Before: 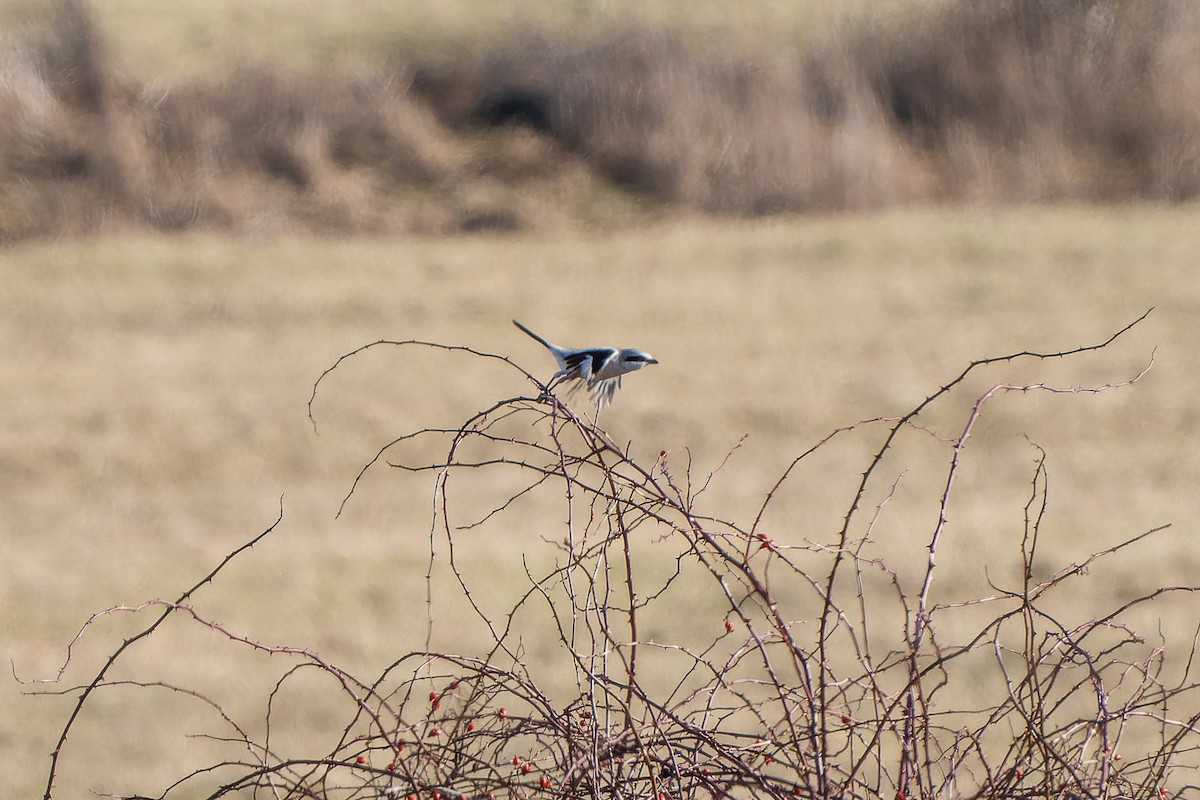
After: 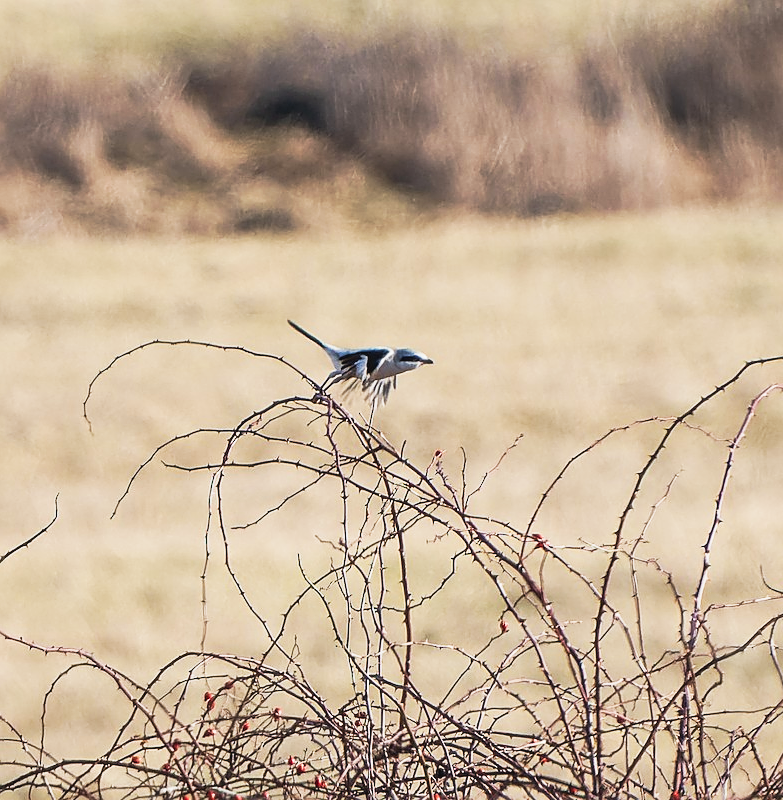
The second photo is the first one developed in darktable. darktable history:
sharpen: on, module defaults
tone curve: curves: ch0 [(0, 0.038) (0.193, 0.212) (0.461, 0.502) (0.629, 0.731) (0.838, 0.916) (1, 0.967)]; ch1 [(0, 0) (0.35, 0.356) (0.45, 0.453) (0.504, 0.503) (0.532, 0.524) (0.558, 0.559) (0.735, 0.762) (1, 1)]; ch2 [(0, 0) (0.281, 0.266) (0.456, 0.469) (0.5, 0.5) (0.533, 0.545) (0.606, 0.607) (0.646, 0.654) (1, 1)], preserve colors none
crop and rotate: left 18.782%, right 15.945%
